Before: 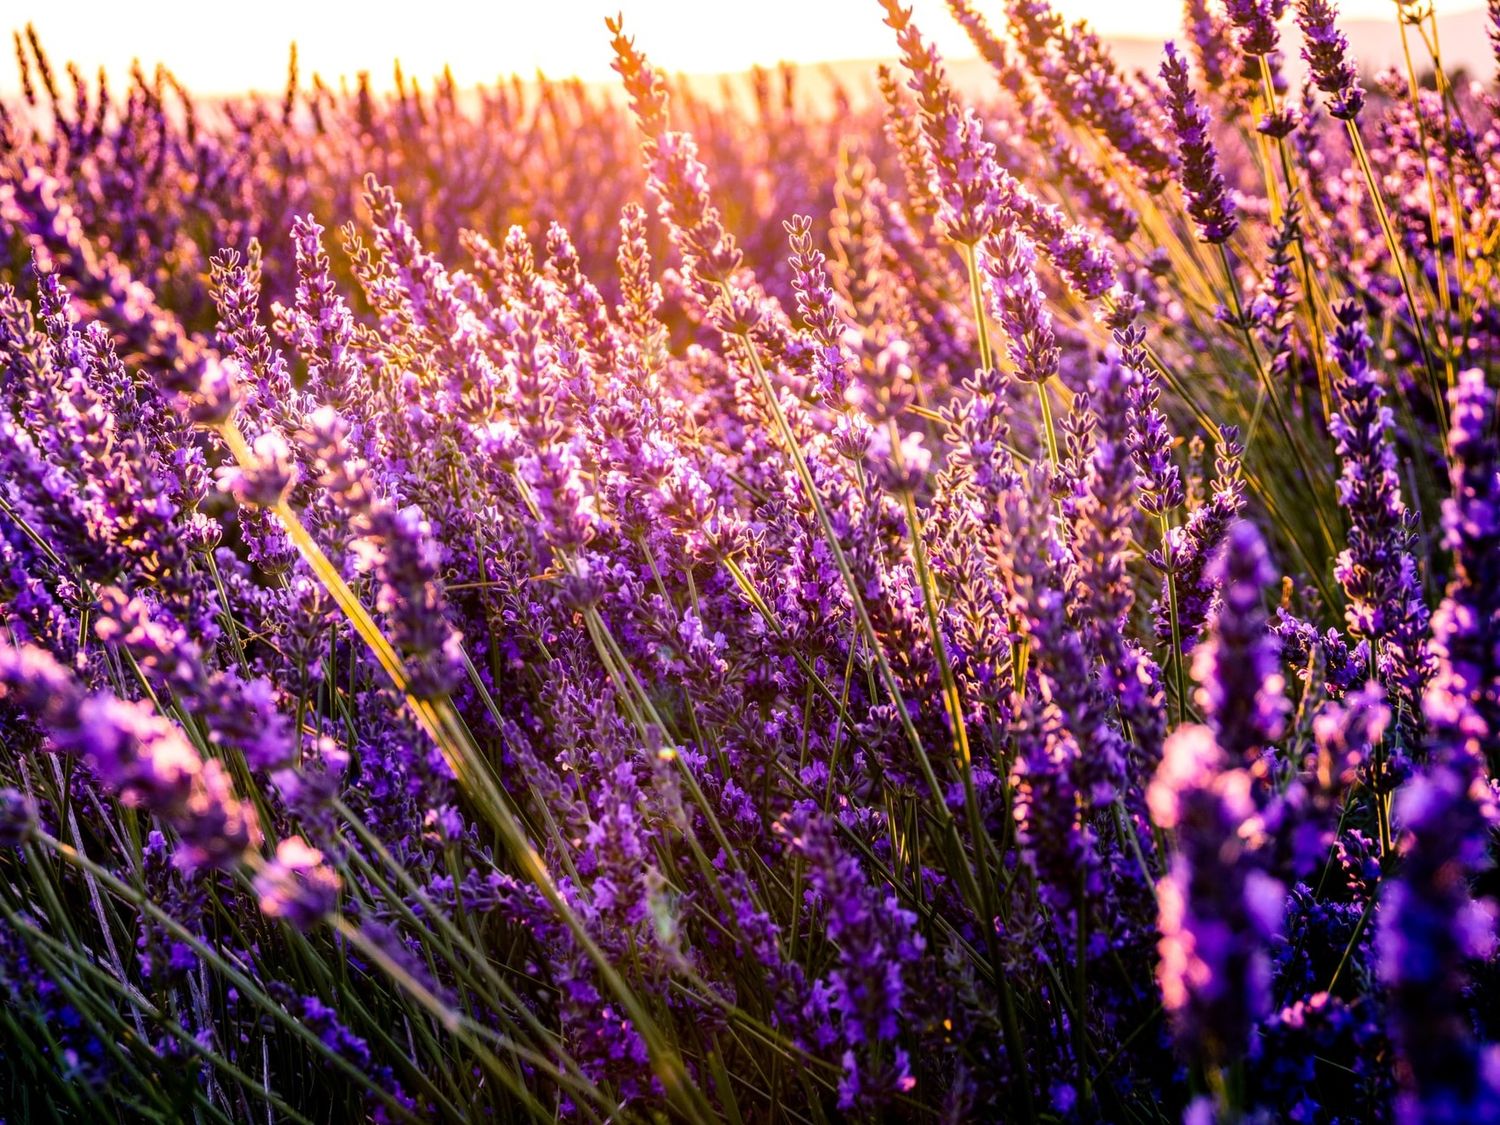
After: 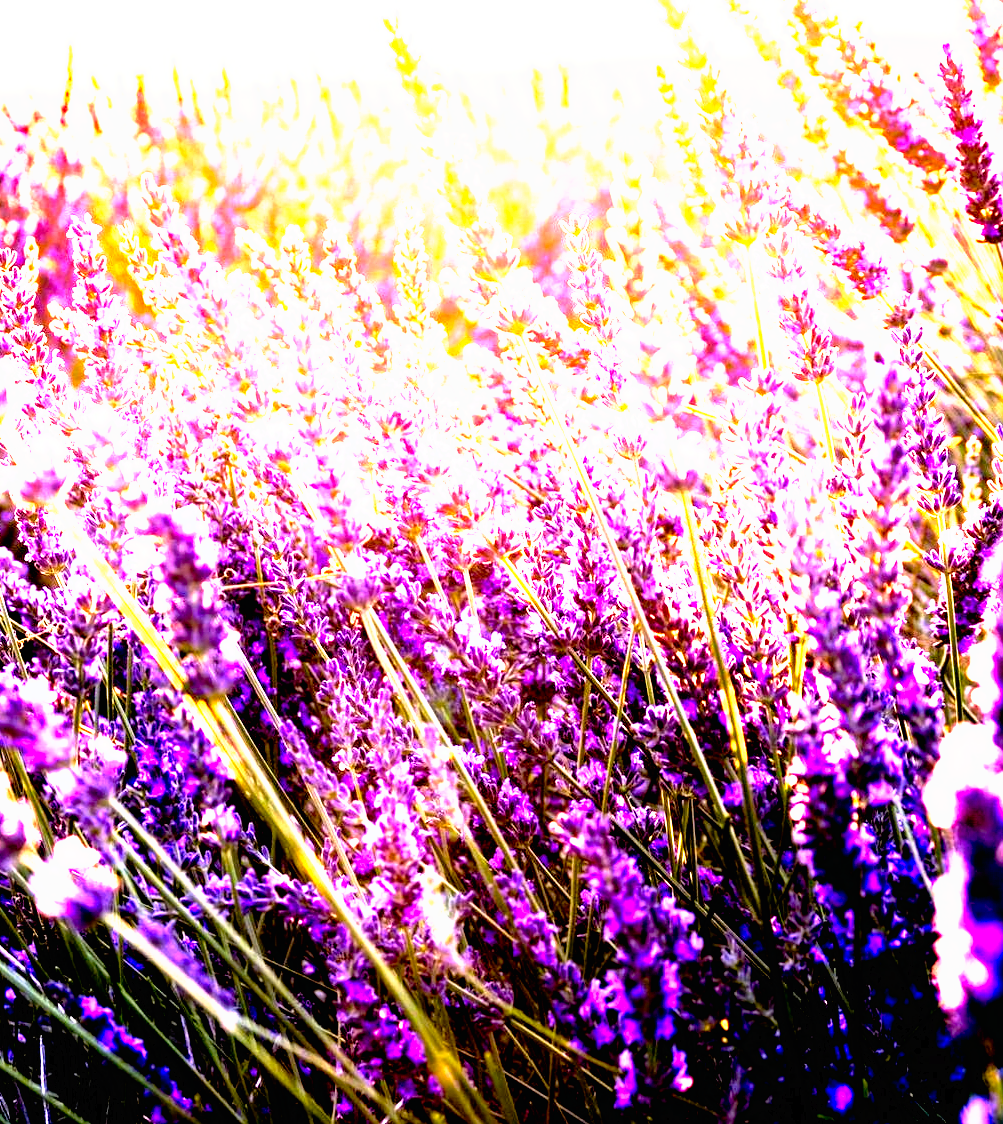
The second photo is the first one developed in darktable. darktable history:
crop and rotate: left 14.944%, right 18.165%
contrast brightness saturation: brightness 0.144
tone curve: curves: ch0 [(0, 0) (0.003, 0.01) (0.011, 0.011) (0.025, 0.008) (0.044, 0.007) (0.069, 0.006) (0.1, 0.005) (0.136, 0.015) (0.177, 0.094) (0.224, 0.241) (0.277, 0.369) (0.335, 0.5) (0.399, 0.648) (0.468, 0.811) (0.543, 0.975) (0.623, 0.989) (0.709, 0.989) (0.801, 0.99) (0.898, 0.99) (1, 1)], preserve colors none
